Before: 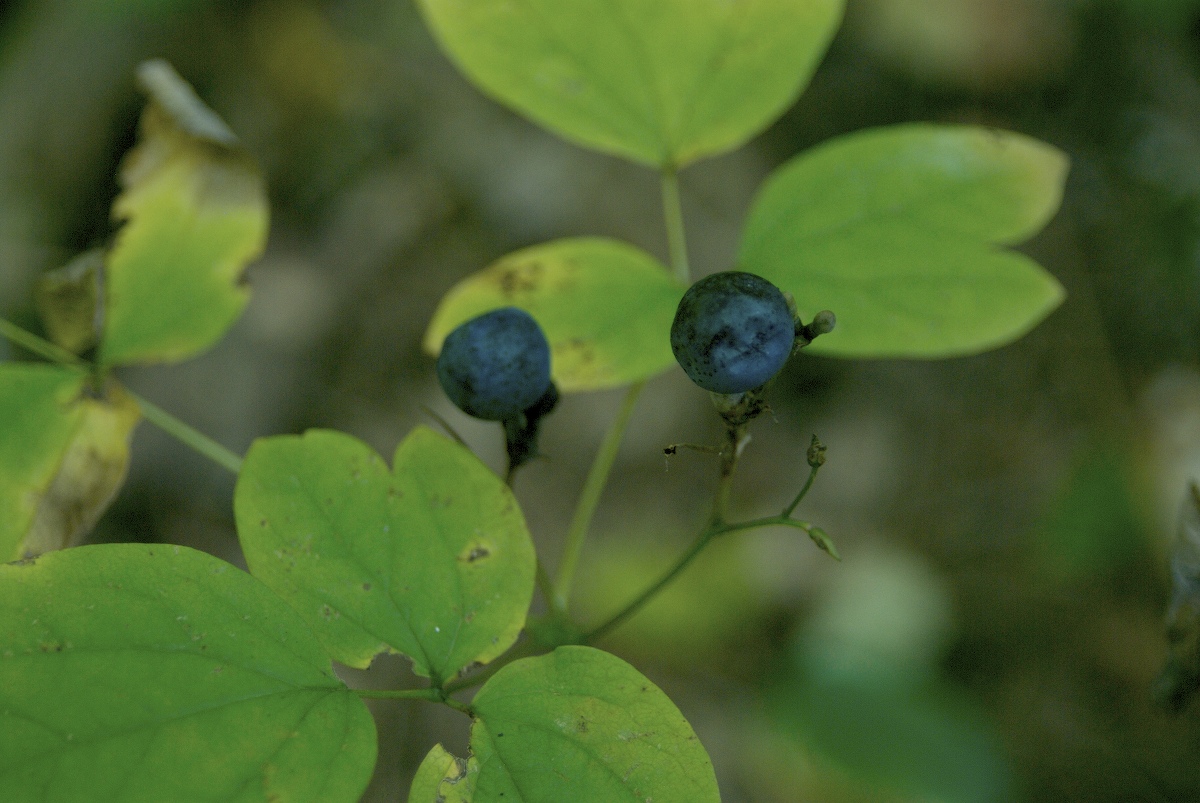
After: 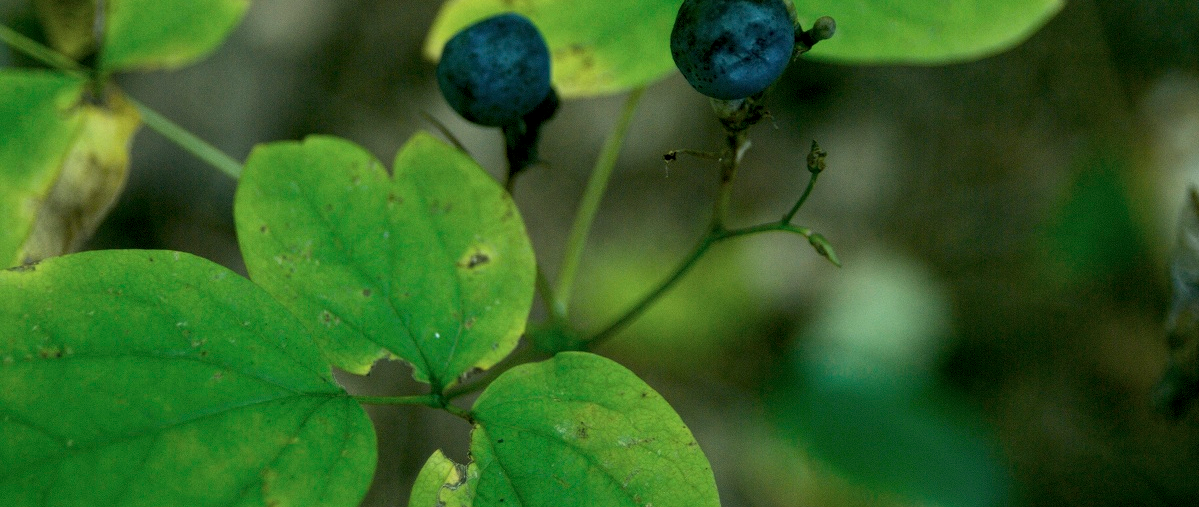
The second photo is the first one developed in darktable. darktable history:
local contrast: highlights 102%, shadows 100%, detail 119%, midtone range 0.2
tone equalizer: -8 EV -0.751 EV, -7 EV -0.712 EV, -6 EV -0.574 EV, -5 EV -0.38 EV, -3 EV 0.372 EV, -2 EV 0.6 EV, -1 EV 0.684 EV, +0 EV 0.756 EV, edges refinement/feathering 500, mask exposure compensation -1.57 EV, preserve details no
crop and rotate: top 36.793%
